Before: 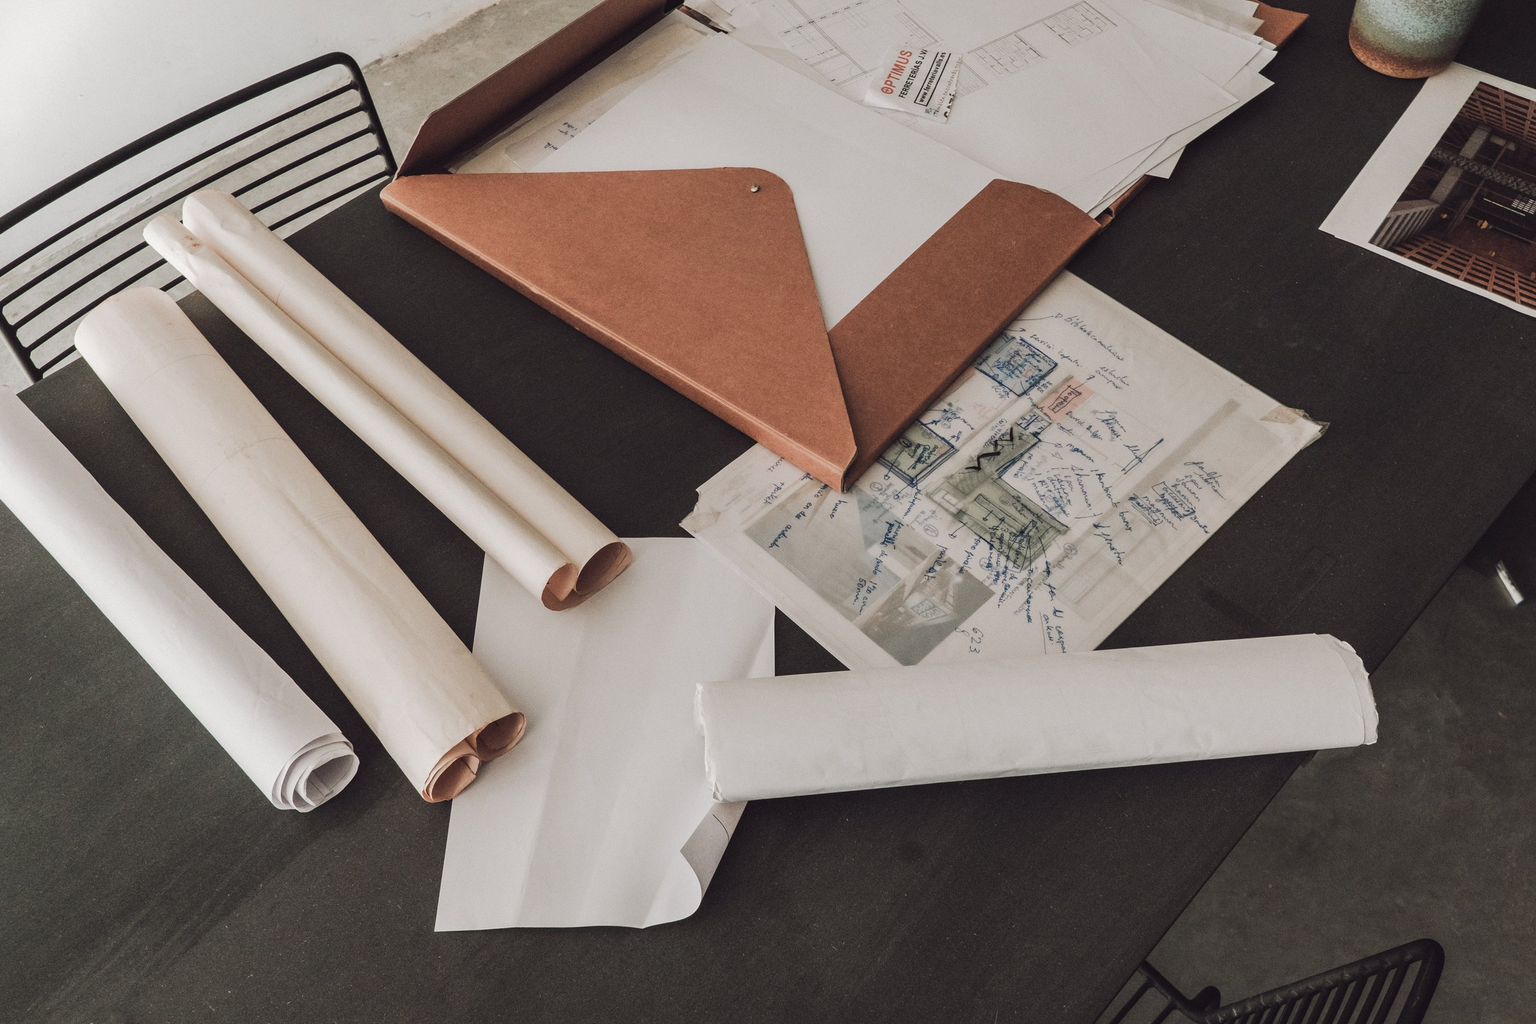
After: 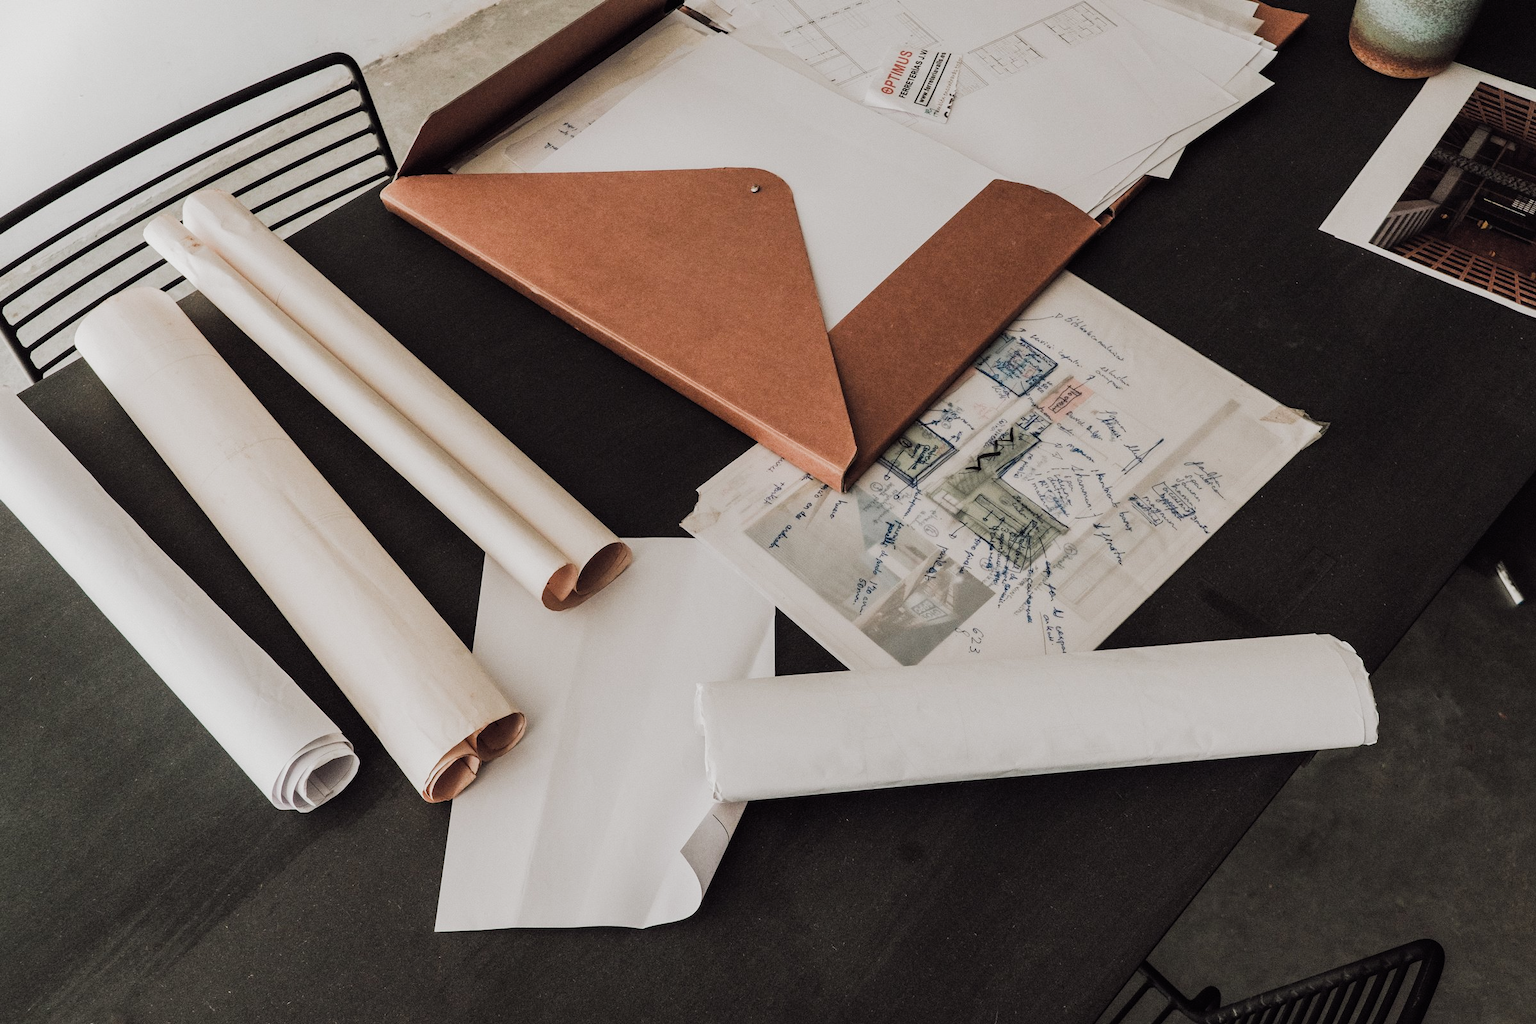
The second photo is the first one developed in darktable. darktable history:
filmic rgb: middle gray luminance 21.52%, black relative exposure -14.07 EV, white relative exposure 2.95 EV, target black luminance 0%, hardness 8.9, latitude 59.76%, contrast 1.206, highlights saturation mix 6.01%, shadows ↔ highlights balance 42.06%, color science v5 (2021), iterations of high-quality reconstruction 0, contrast in shadows safe, contrast in highlights safe
color balance rgb: perceptual saturation grading › global saturation 0.701%
